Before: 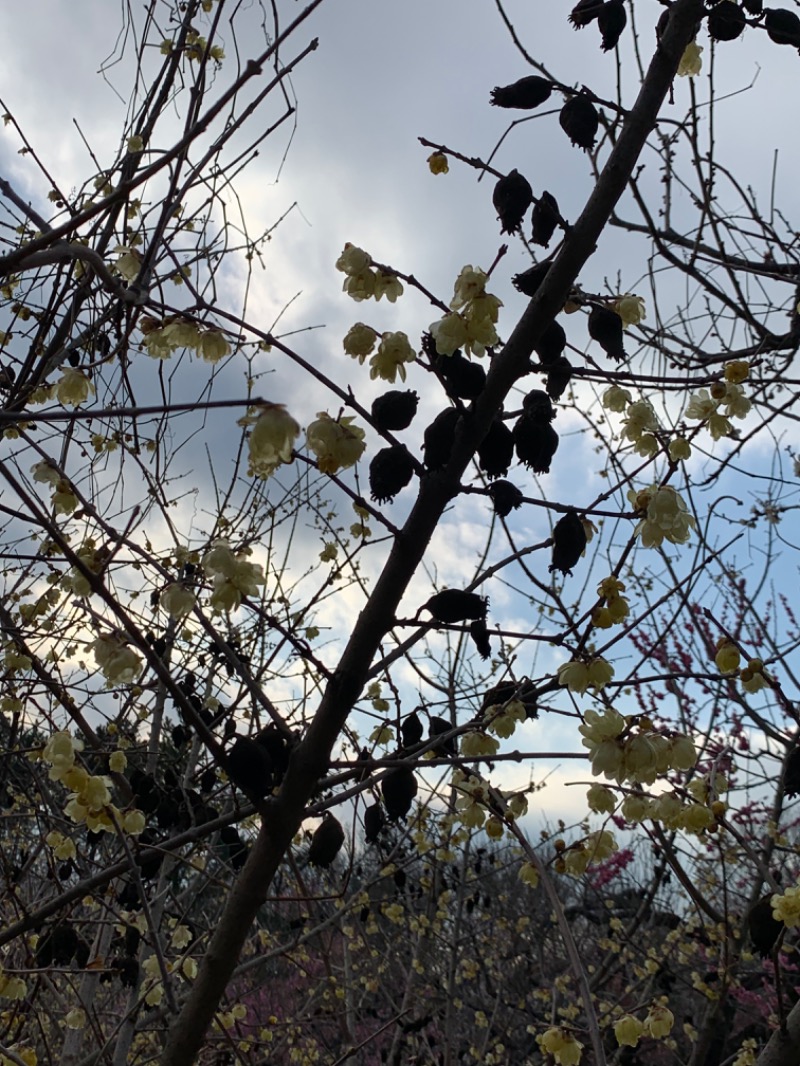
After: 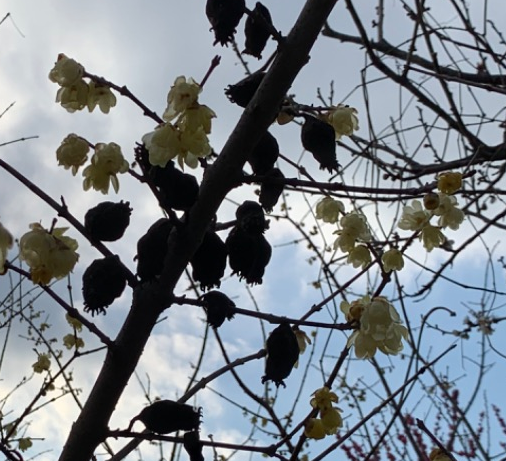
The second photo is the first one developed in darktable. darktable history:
crop: left 35.997%, top 17.807%, right 0.716%, bottom 38.92%
shadows and highlights: radius 329.1, shadows 53.82, highlights -99.7, compress 94.61%, soften with gaussian
